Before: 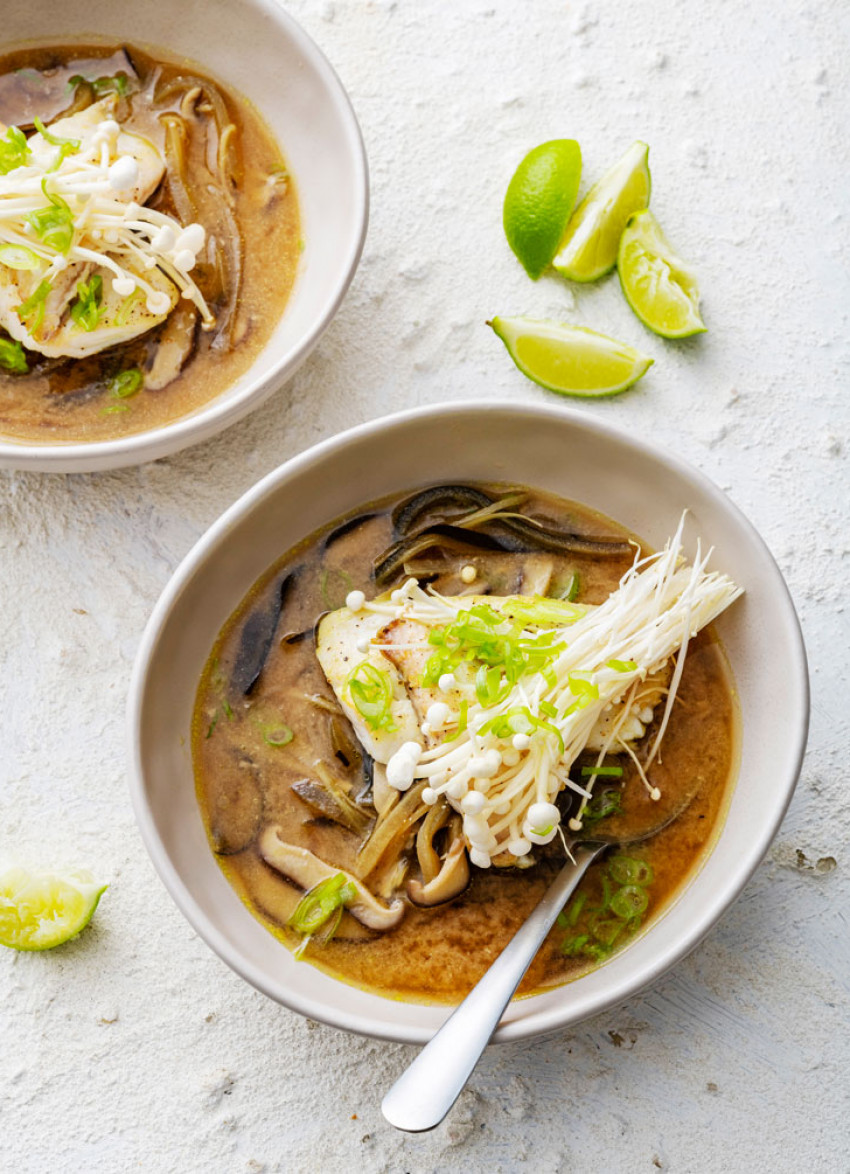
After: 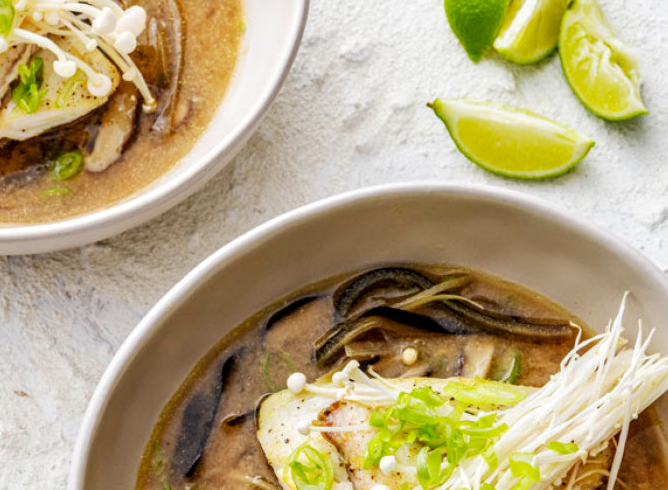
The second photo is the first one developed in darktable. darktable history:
color calibration: gray › normalize channels true, illuminant same as pipeline (D50), adaptation XYZ, x 0.345, y 0.358, temperature 5023.57 K, gamut compression 0.011
crop: left 7.058%, top 18.597%, right 14.251%, bottom 39.616%
local contrast: on, module defaults
